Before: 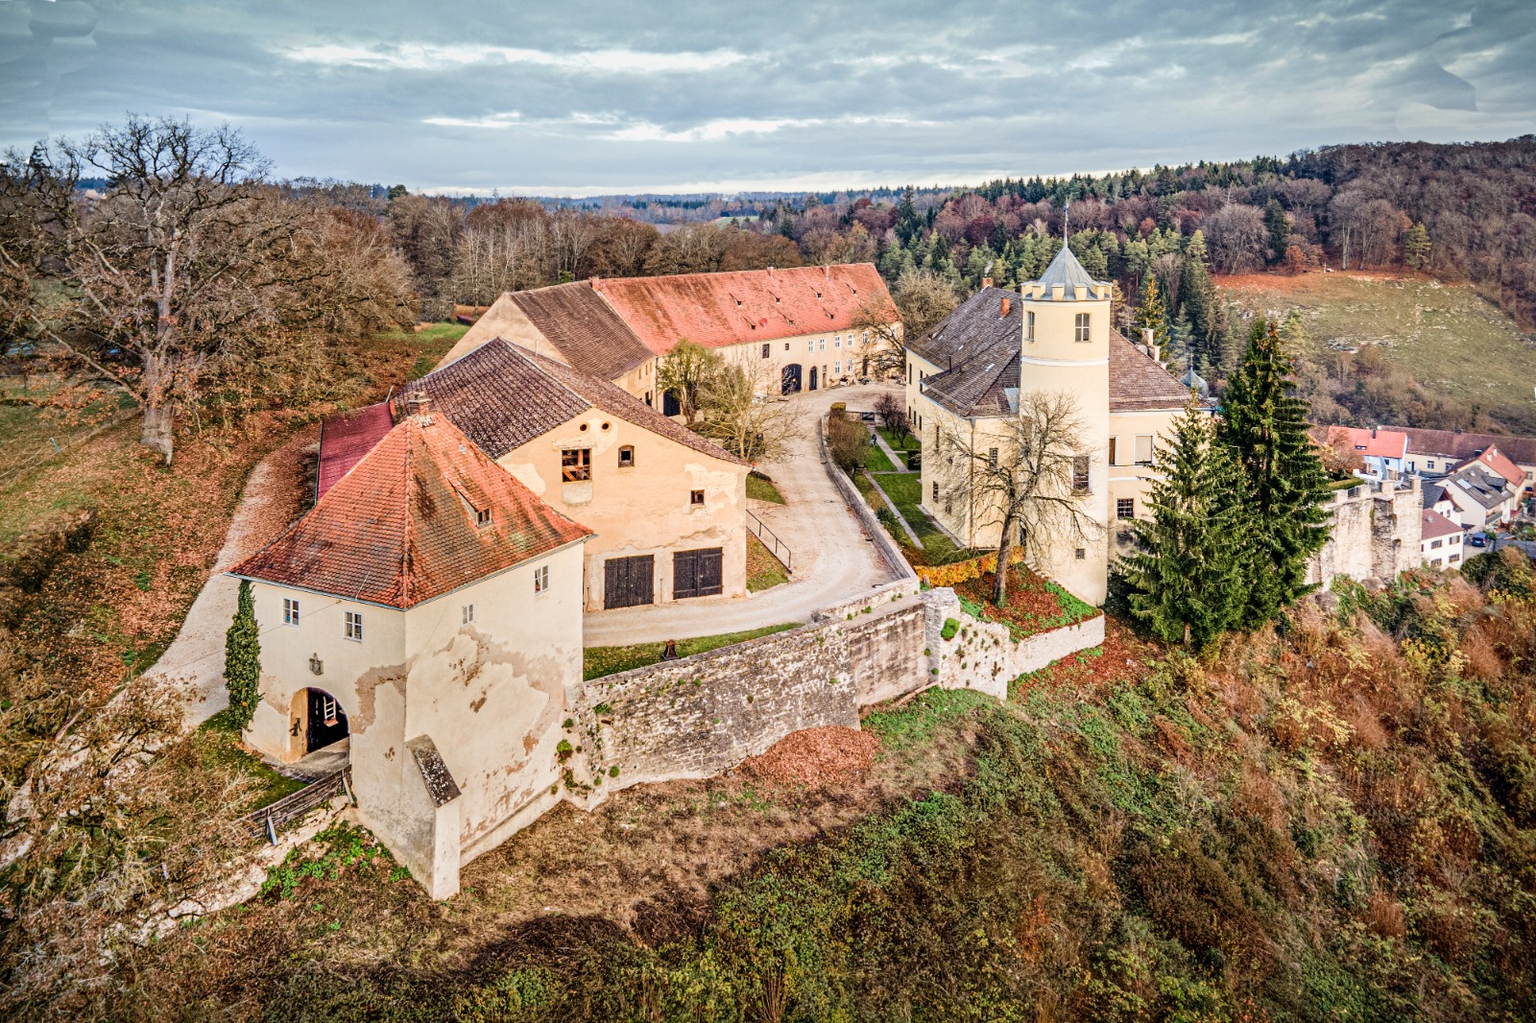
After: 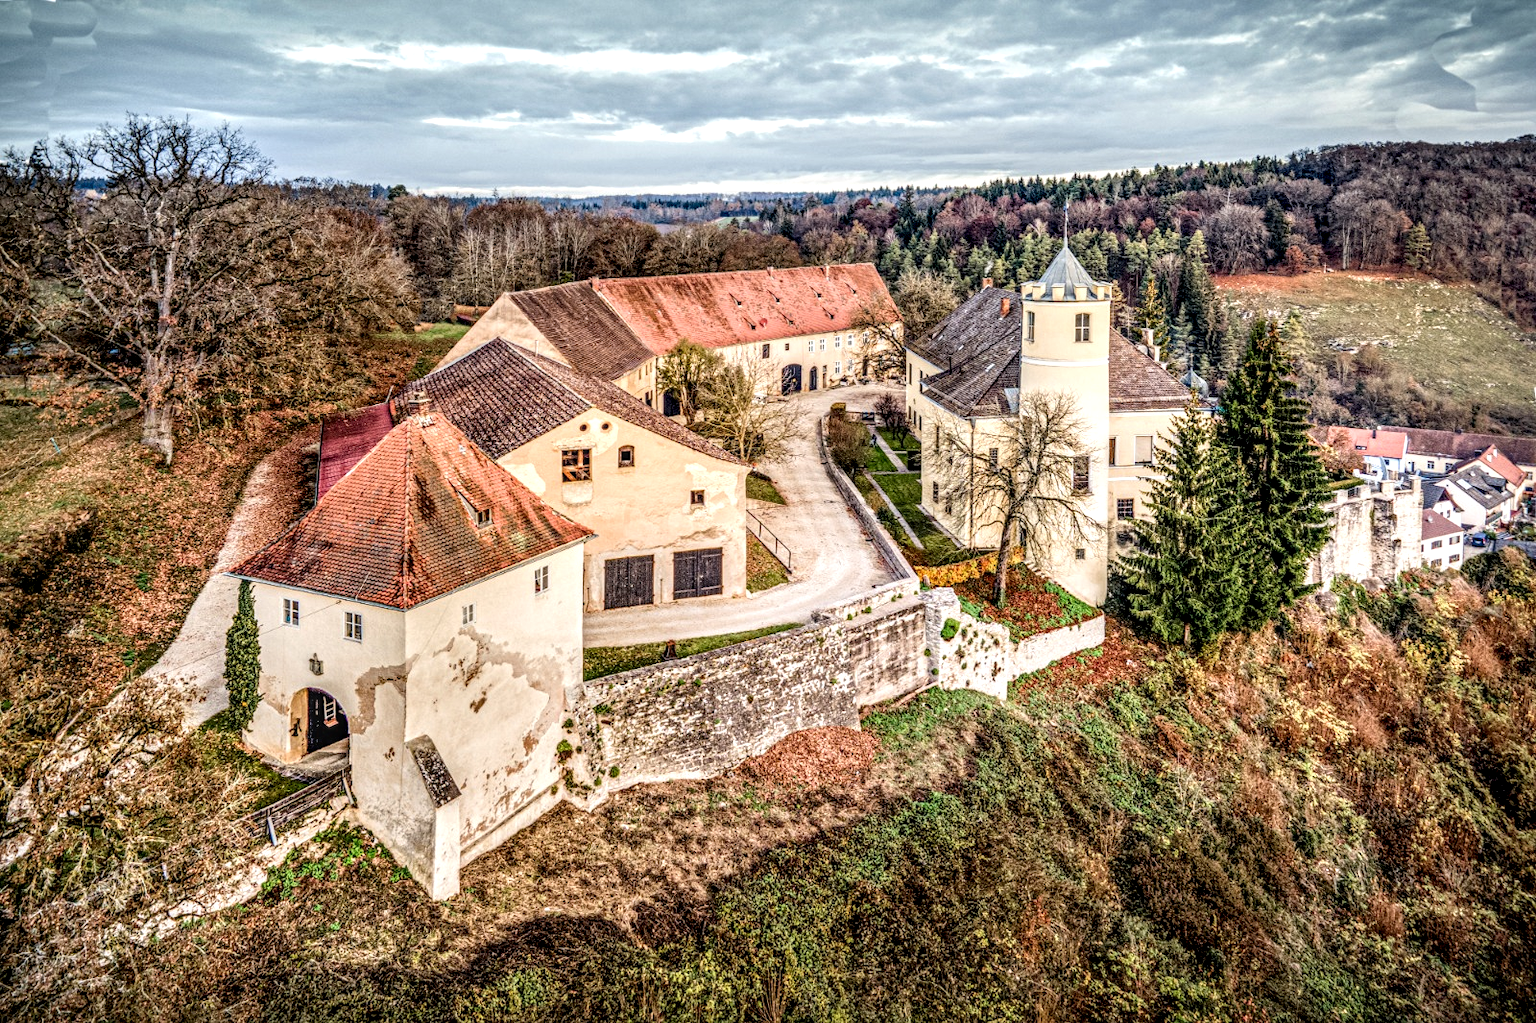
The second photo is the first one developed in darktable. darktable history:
local contrast: highlights 0%, shadows 0%, detail 182%
